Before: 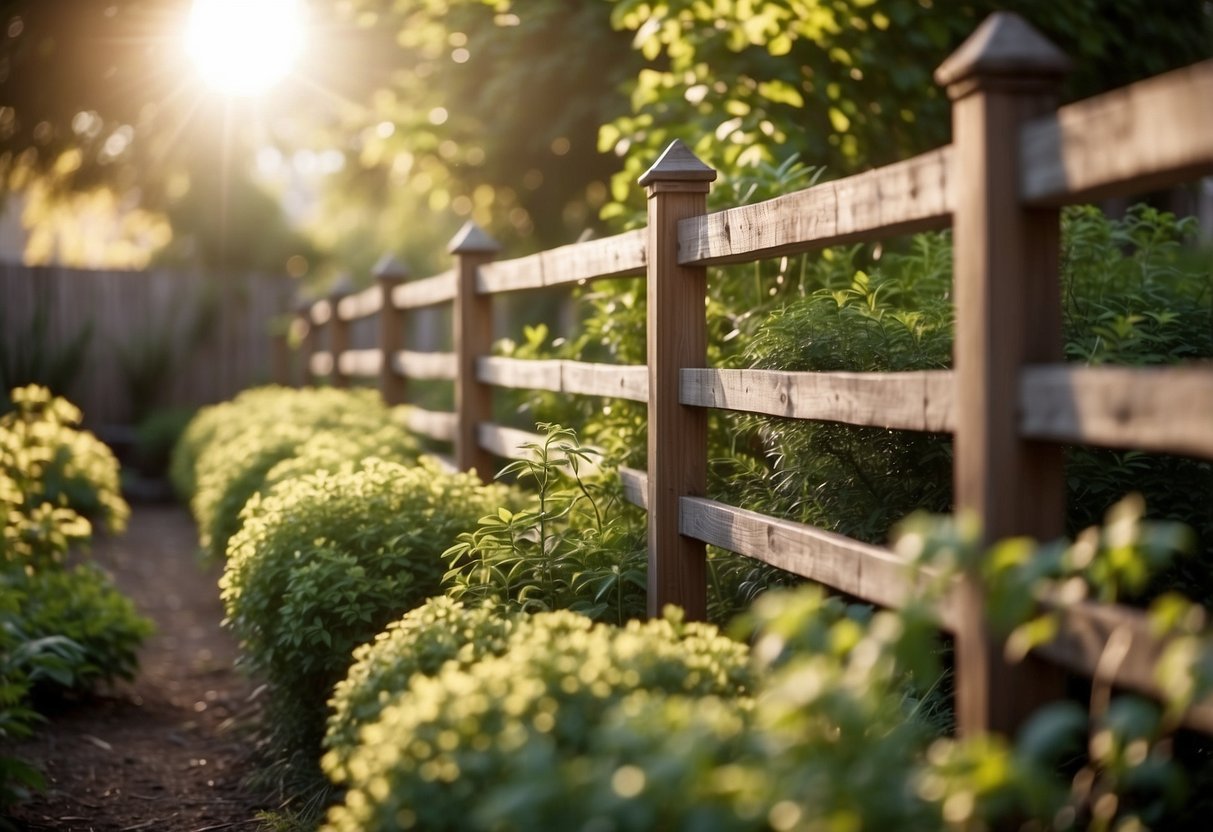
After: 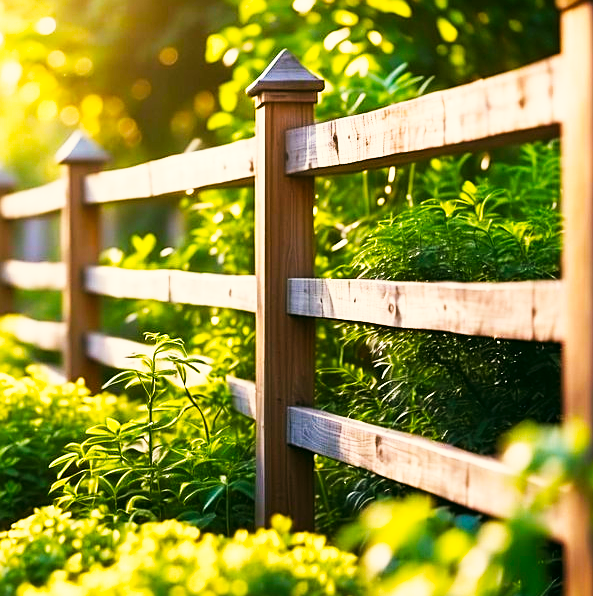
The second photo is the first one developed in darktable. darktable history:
exposure: exposure -0.155 EV, compensate highlight preservation false
contrast brightness saturation: brightness 0.09, saturation 0.194
tone curve: curves: ch0 [(0, 0) (0.187, 0.12) (0.384, 0.363) (0.577, 0.681) (0.735, 0.881) (0.864, 0.959) (1, 0.987)]; ch1 [(0, 0) (0.402, 0.36) (0.476, 0.466) (0.501, 0.501) (0.518, 0.514) (0.564, 0.614) (0.614, 0.664) (0.741, 0.829) (1, 1)]; ch2 [(0, 0) (0.429, 0.387) (0.483, 0.481) (0.503, 0.501) (0.522, 0.531) (0.564, 0.605) (0.615, 0.697) (0.702, 0.774) (1, 0.895)], preserve colors none
sharpen: on, module defaults
crop: left 32.383%, top 10.922%, right 18.717%, bottom 17.348%
color balance rgb: linear chroma grading › global chroma 0.612%, perceptual saturation grading › global saturation 30.084%, perceptual brilliance grading › global brilliance 11.705%, global vibrance 20%
color correction: highlights a* -0.429, highlights b* 9.46, shadows a* -8.98, shadows b* 1.56
color calibration: illuminant as shot in camera, x 0.365, y 0.378, temperature 4431.08 K
